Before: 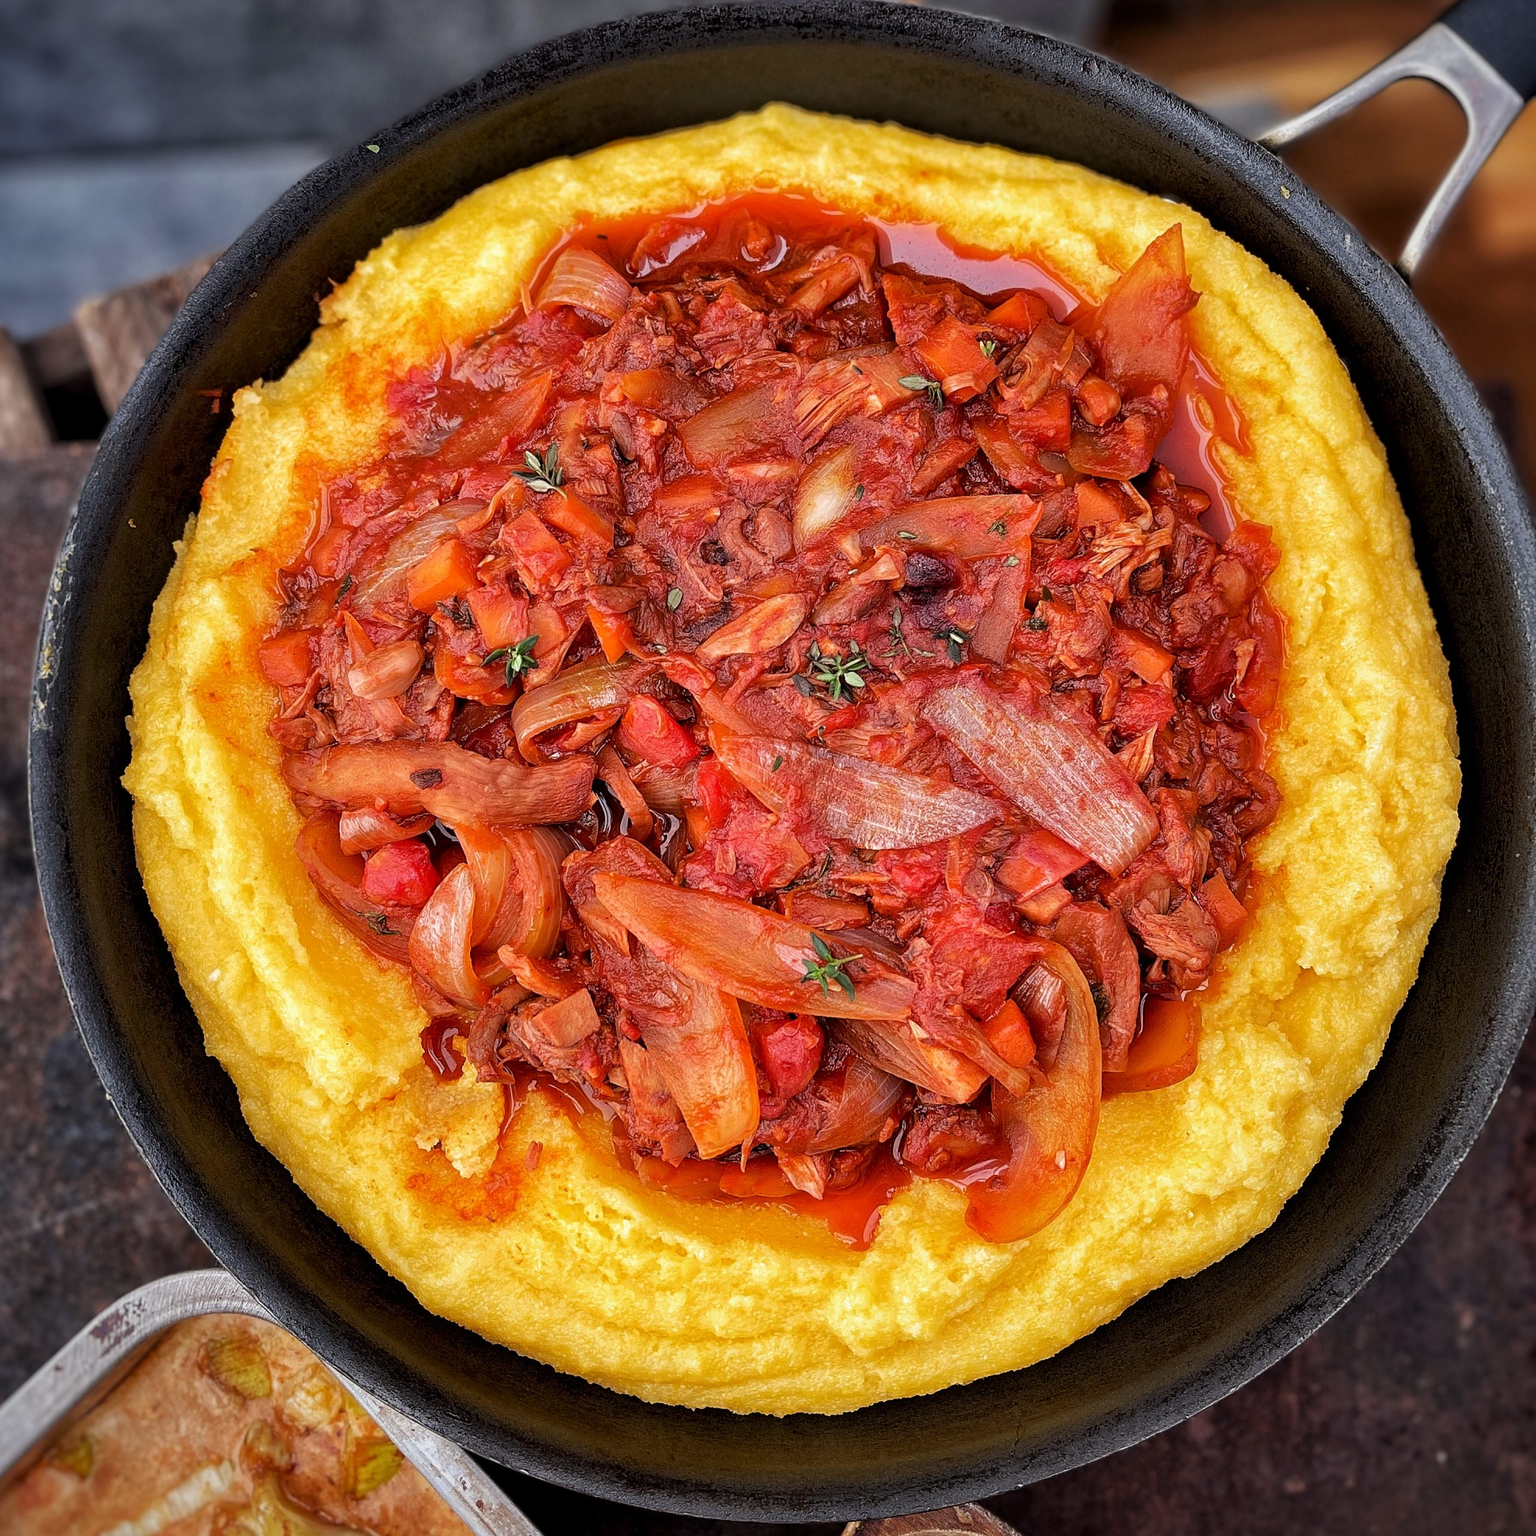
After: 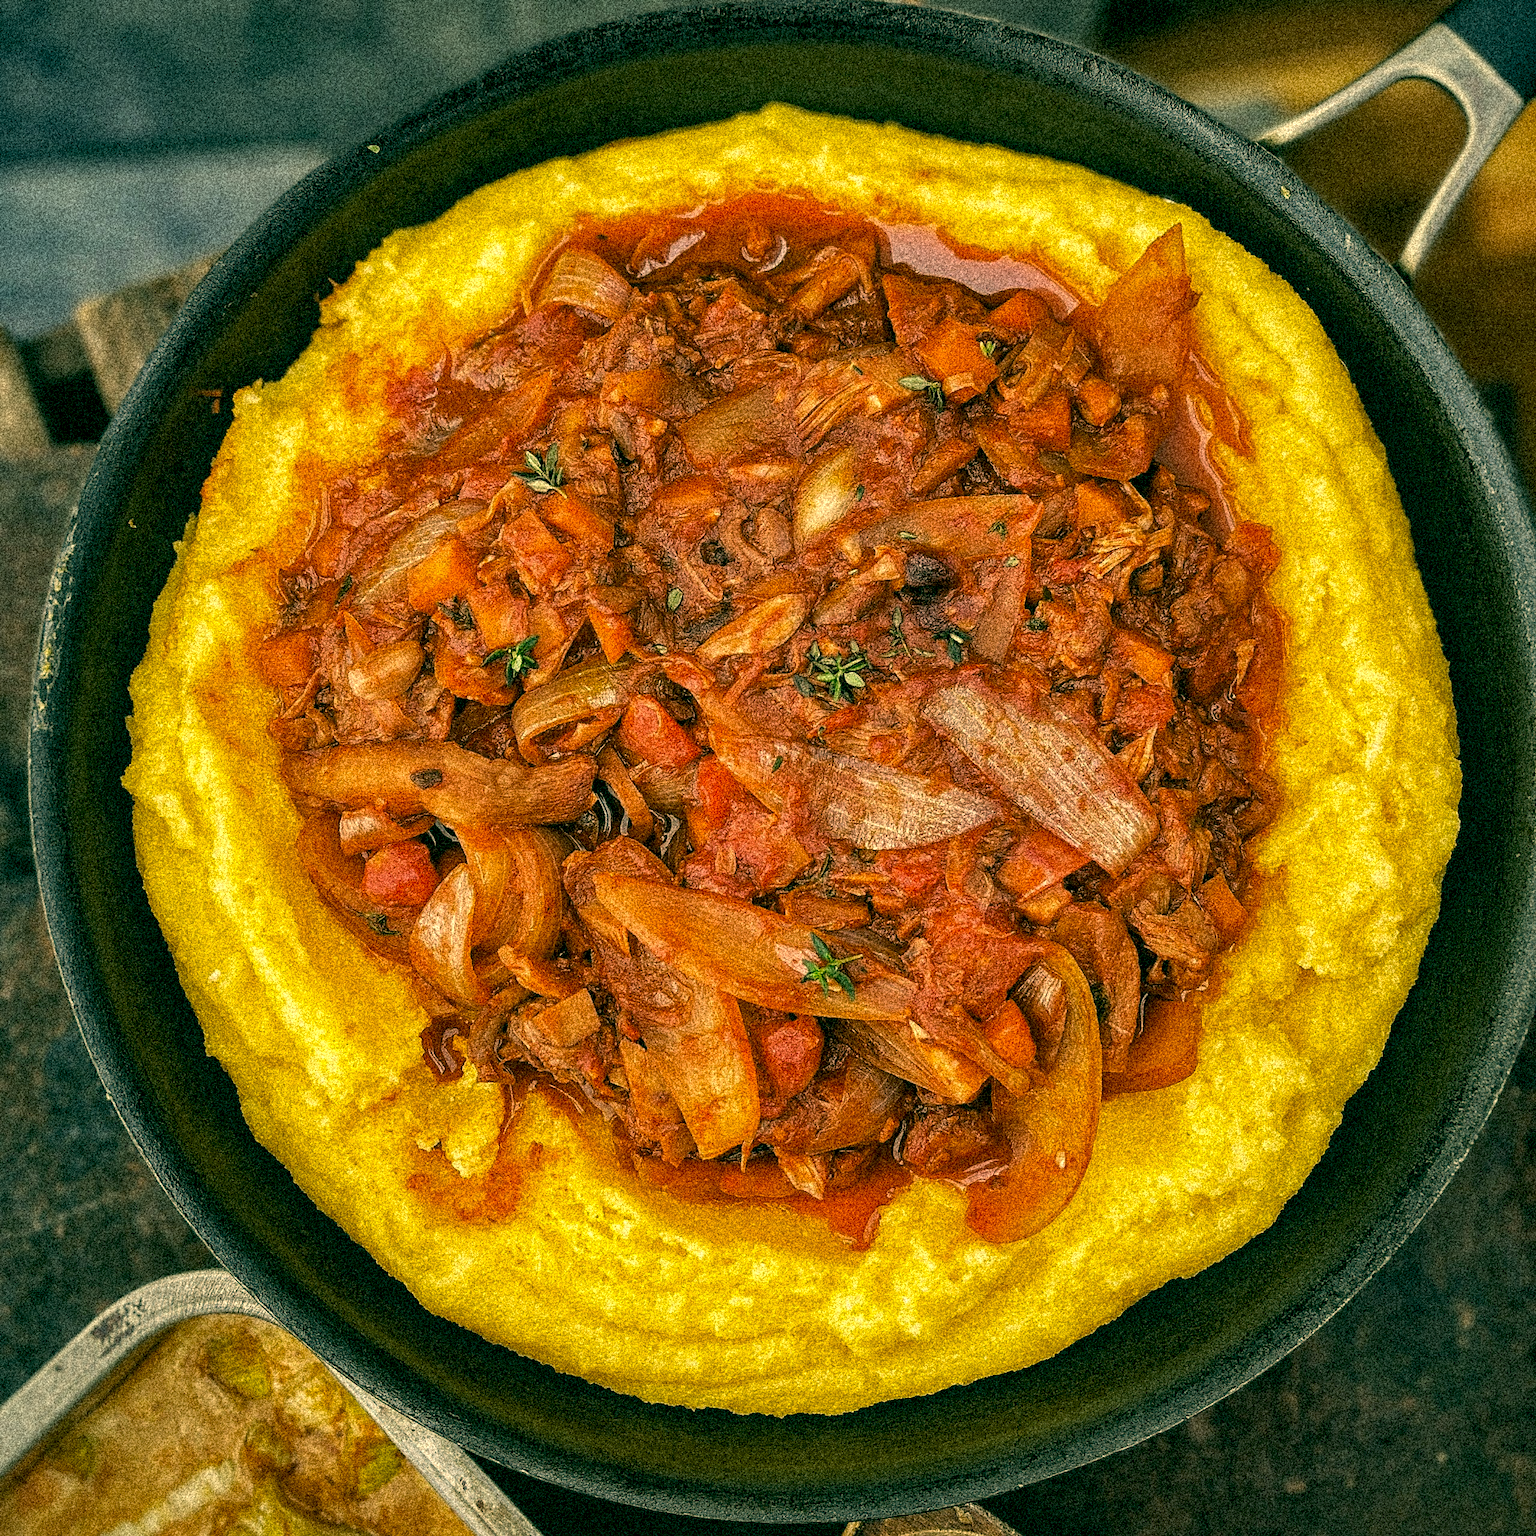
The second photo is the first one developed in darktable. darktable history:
local contrast: on, module defaults
color correction: highlights a* 5.62, highlights b* 33.57, shadows a* -25.86, shadows b* 4.02
grain: coarseness 3.75 ISO, strength 100%, mid-tones bias 0%
base curve: curves: ch0 [(0, 0) (0.303, 0.277) (1, 1)]
